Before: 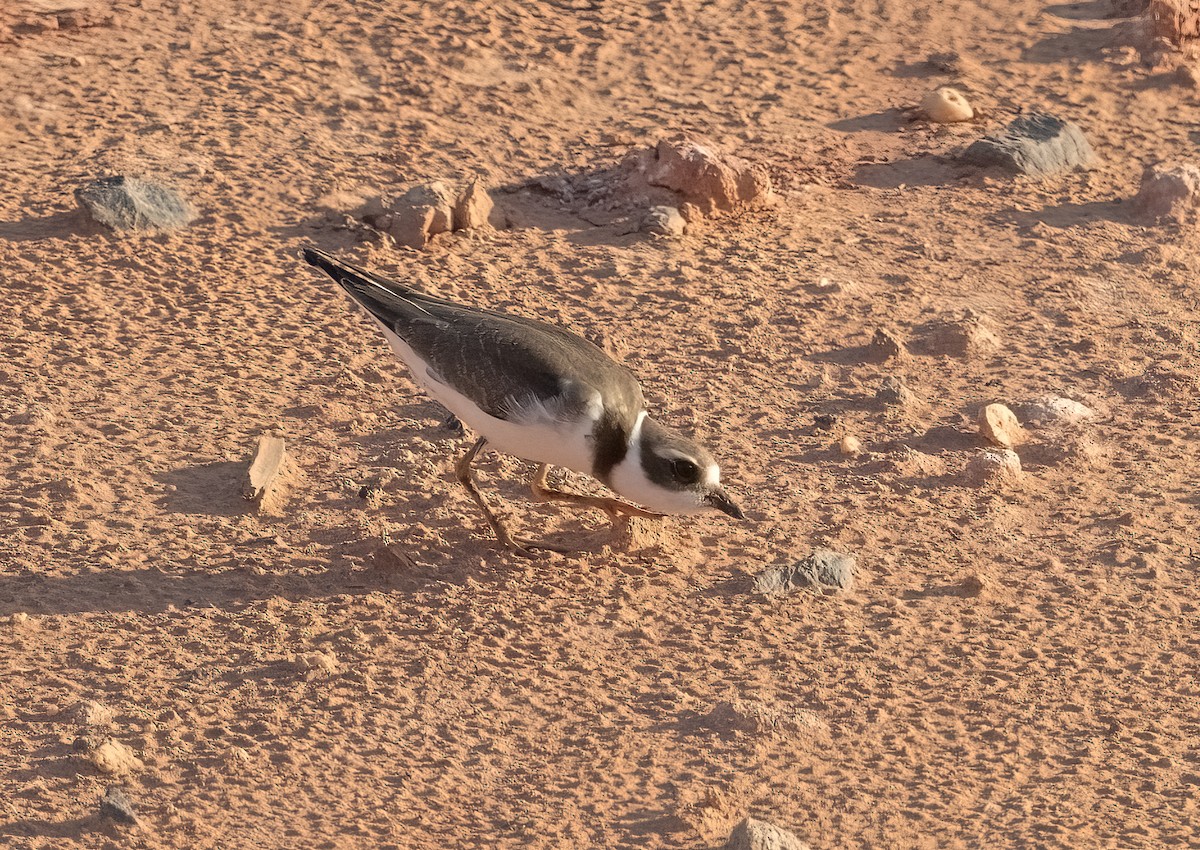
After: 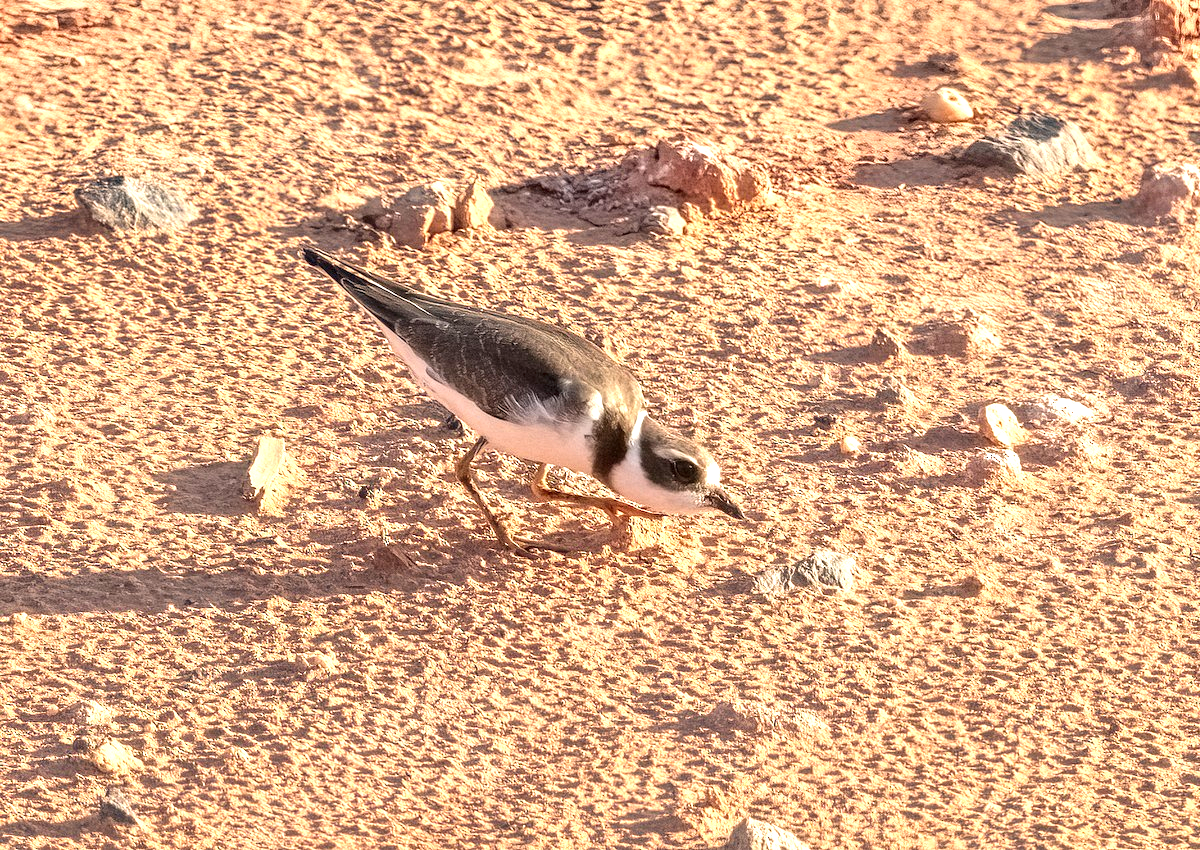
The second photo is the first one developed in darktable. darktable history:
levels: levels [0, 0.374, 0.749]
local contrast: detail 142%
